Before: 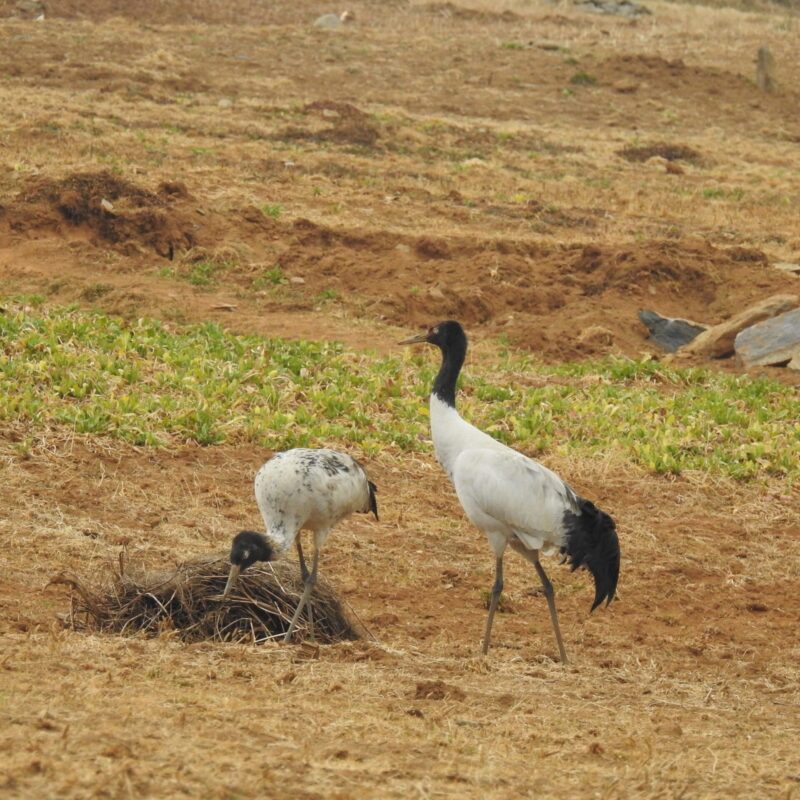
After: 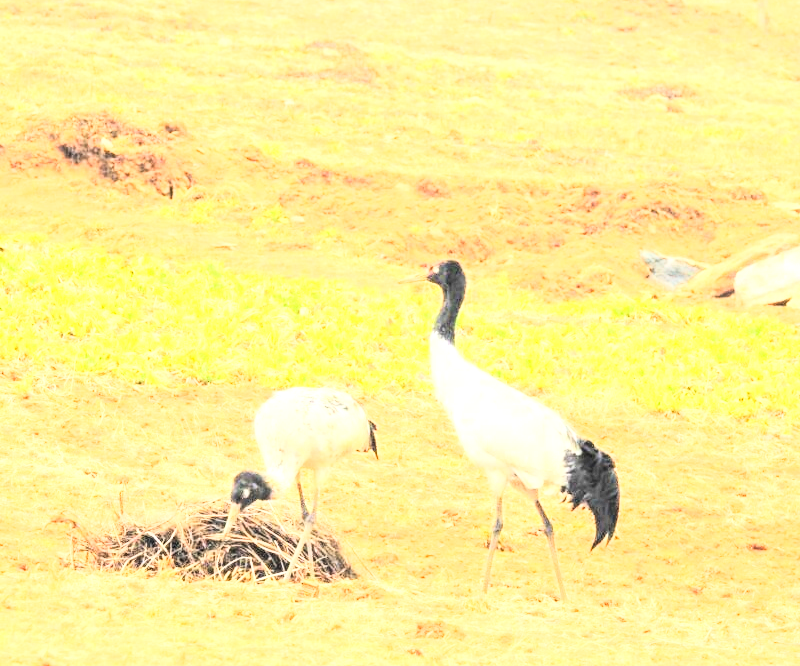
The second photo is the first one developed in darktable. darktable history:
crop: top 7.625%, bottom 8.027%
rgb curve: curves: ch0 [(0, 0) (0.21, 0.15) (0.24, 0.21) (0.5, 0.75) (0.75, 0.96) (0.89, 0.99) (1, 1)]; ch1 [(0, 0.02) (0.21, 0.13) (0.25, 0.2) (0.5, 0.67) (0.75, 0.9) (0.89, 0.97) (1, 1)]; ch2 [(0, 0.02) (0.21, 0.13) (0.25, 0.2) (0.5, 0.67) (0.75, 0.9) (0.89, 0.97) (1, 1)], compensate middle gray true
local contrast: highlights 61%, detail 143%, midtone range 0.428
exposure: black level correction 0, exposure 2.138 EV, compensate exposure bias true, compensate highlight preservation false
color balance rgb: global vibrance 1%, saturation formula JzAzBz (2021)
white balance: emerald 1
